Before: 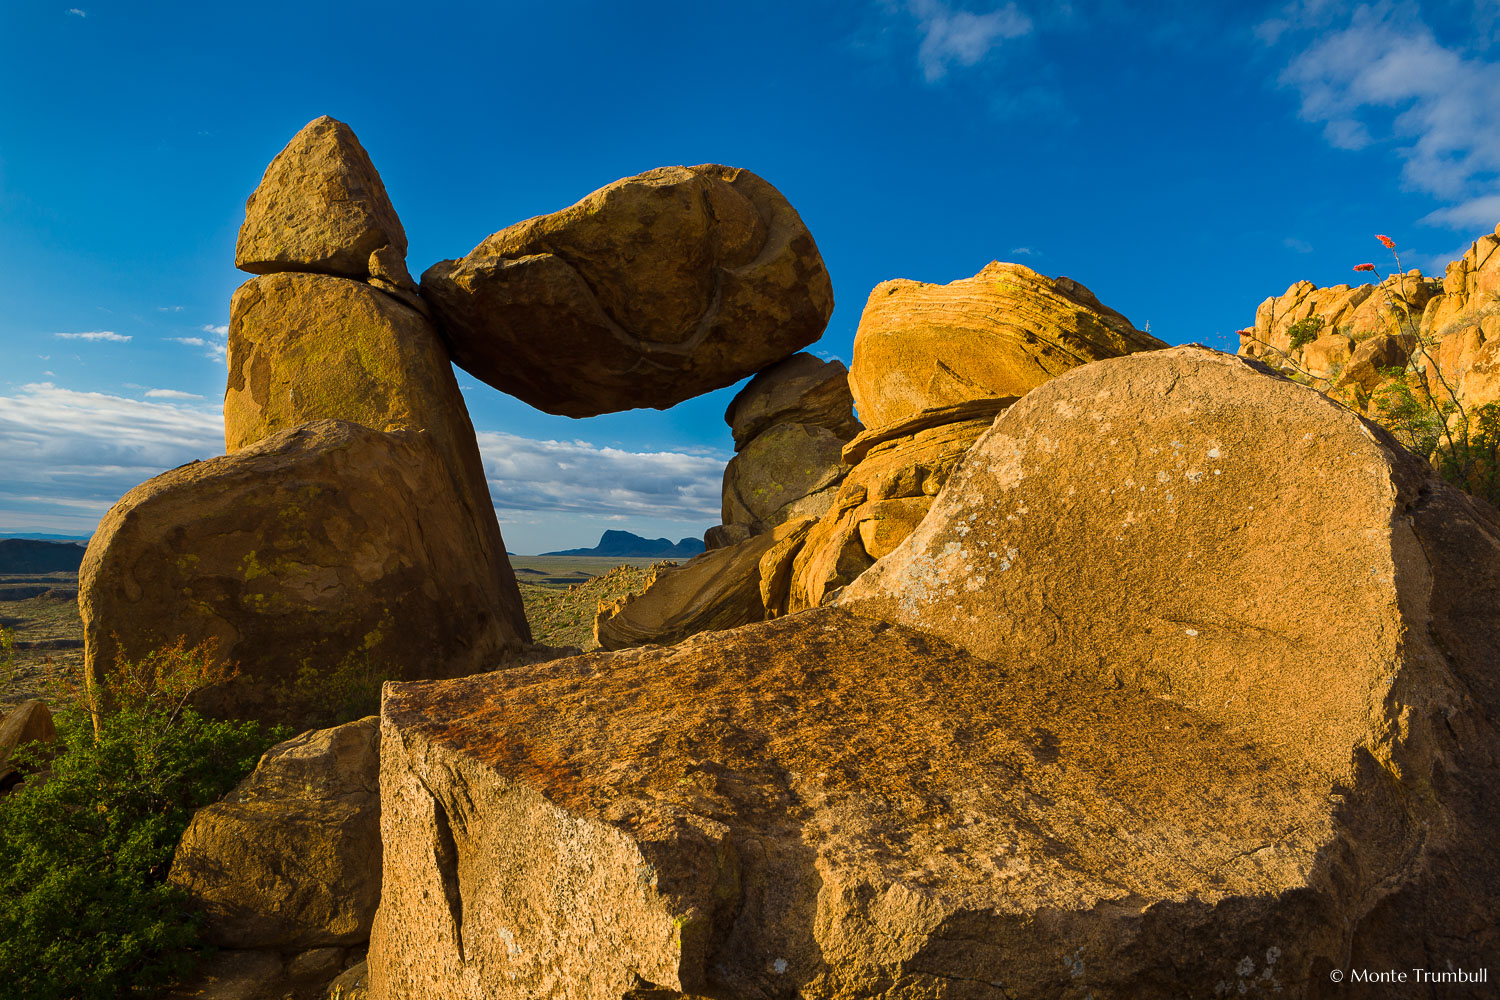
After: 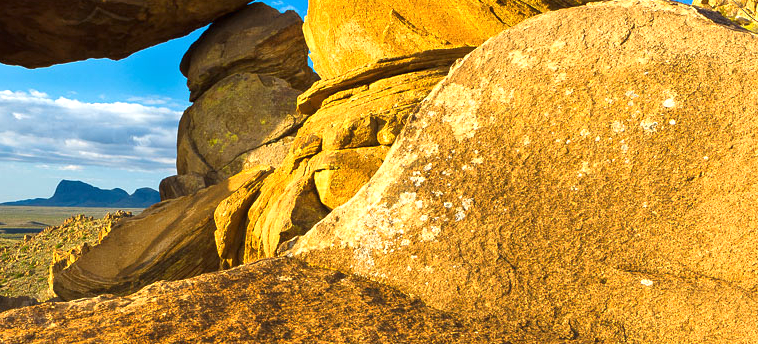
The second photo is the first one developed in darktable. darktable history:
exposure: black level correction 0, exposure 0.893 EV, compensate highlight preservation false
crop: left 36.387%, top 35.076%, right 13.056%, bottom 30.511%
